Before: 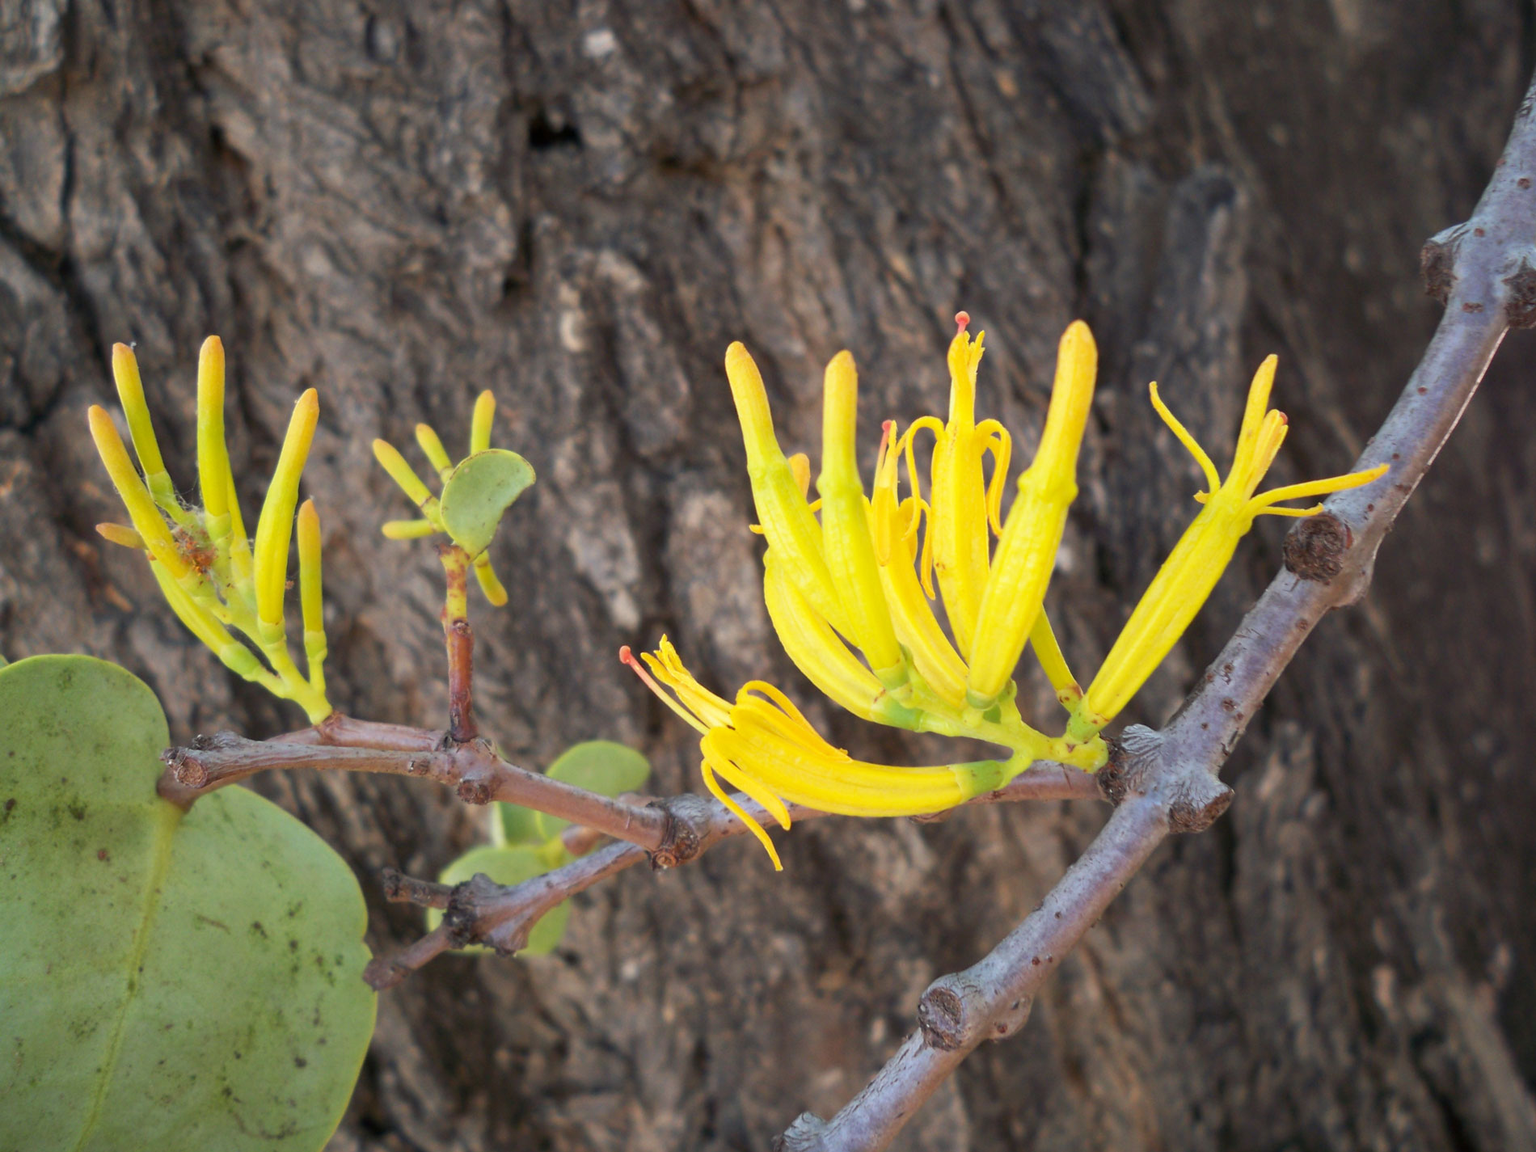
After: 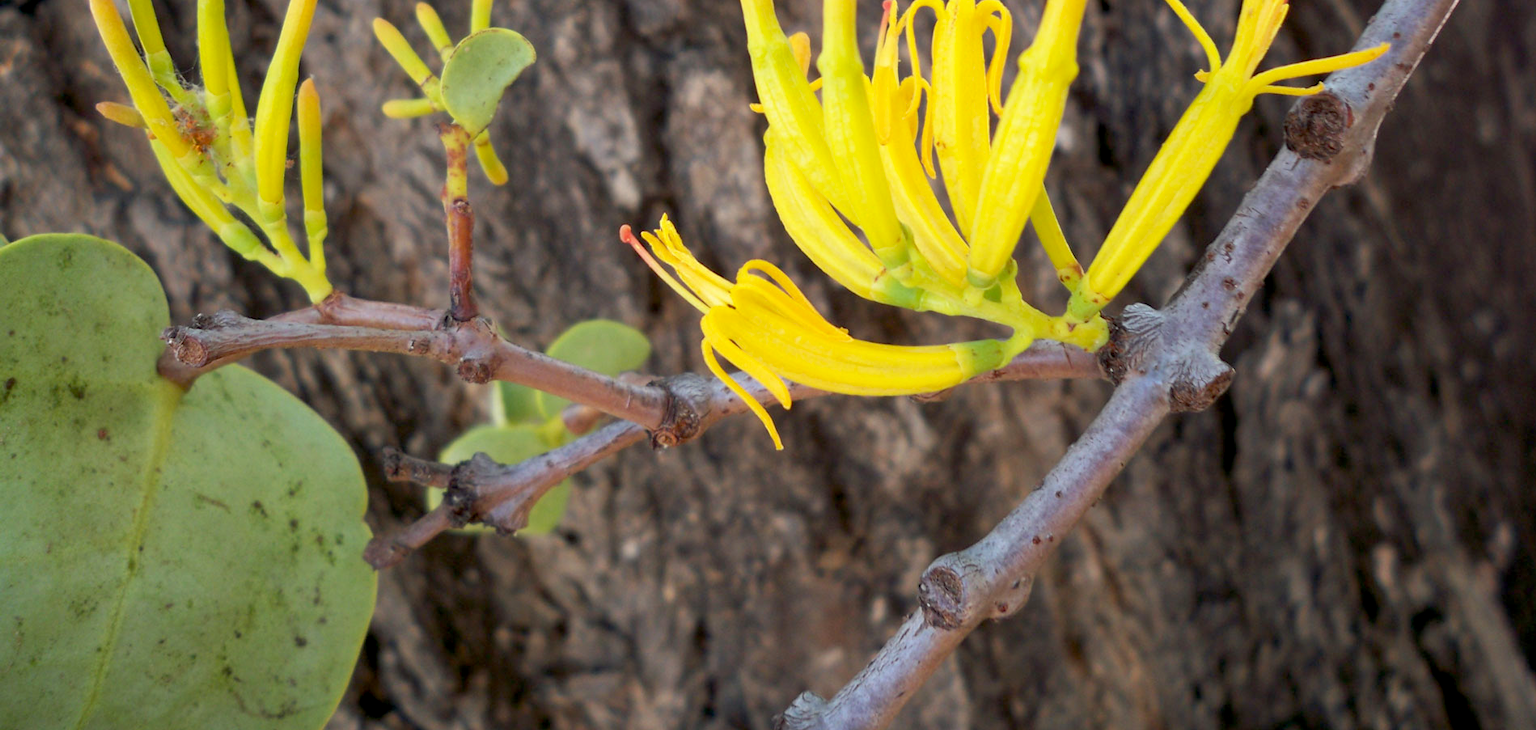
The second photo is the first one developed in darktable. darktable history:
exposure: black level correction 0.013, compensate exposure bias true, compensate highlight preservation false
crop and rotate: top 36.592%
shadows and highlights: radius 335.71, shadows 64.24, highlights 4.16, compress 88.15%, soften with gaussian
